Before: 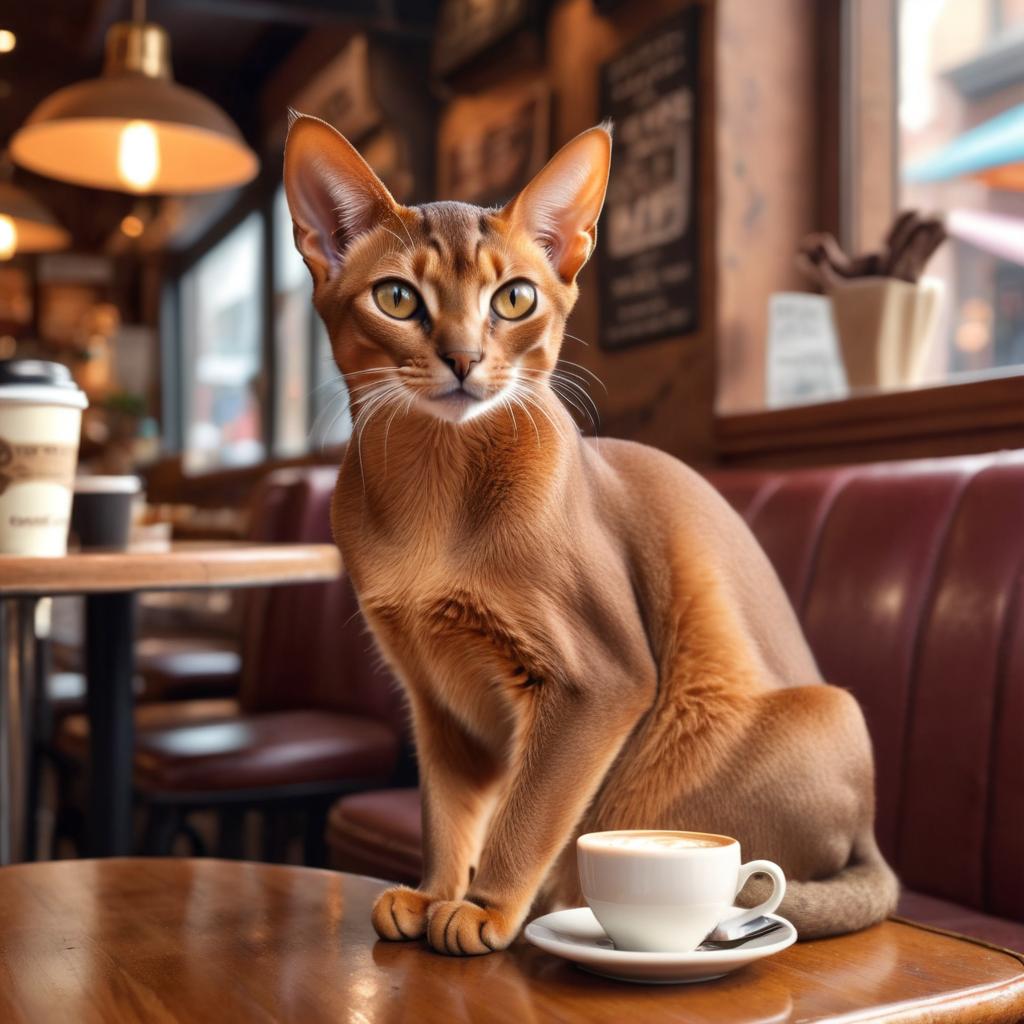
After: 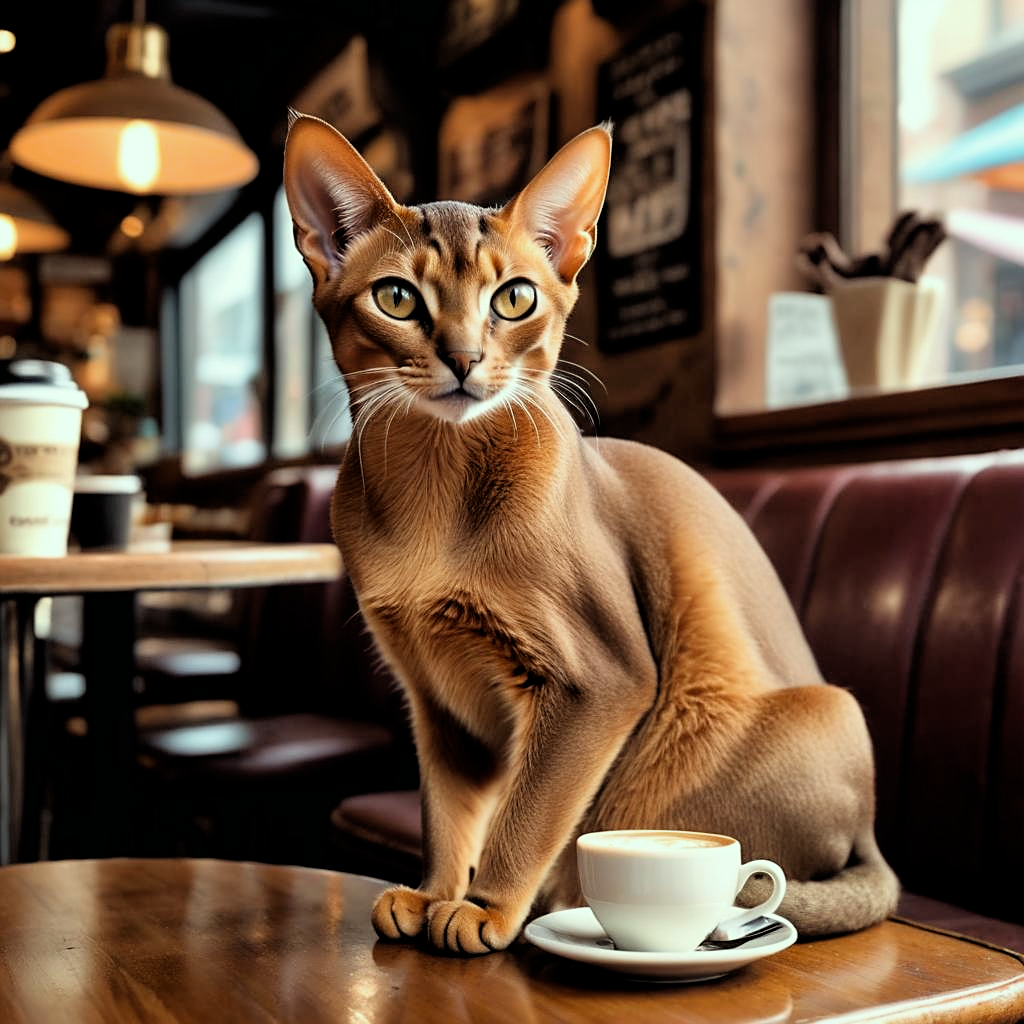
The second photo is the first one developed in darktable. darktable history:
filmic rgb: black relative exposure -3.71 EV, white relative exposure 2.75 EV, threshold 5.99 EV, dynamic range scaling -5.09%, hardness 3.05, enable highlight reconstruction true
sharpen: on, module defaults
color correction: highlights a* -8.55, highlights b* 3.21
